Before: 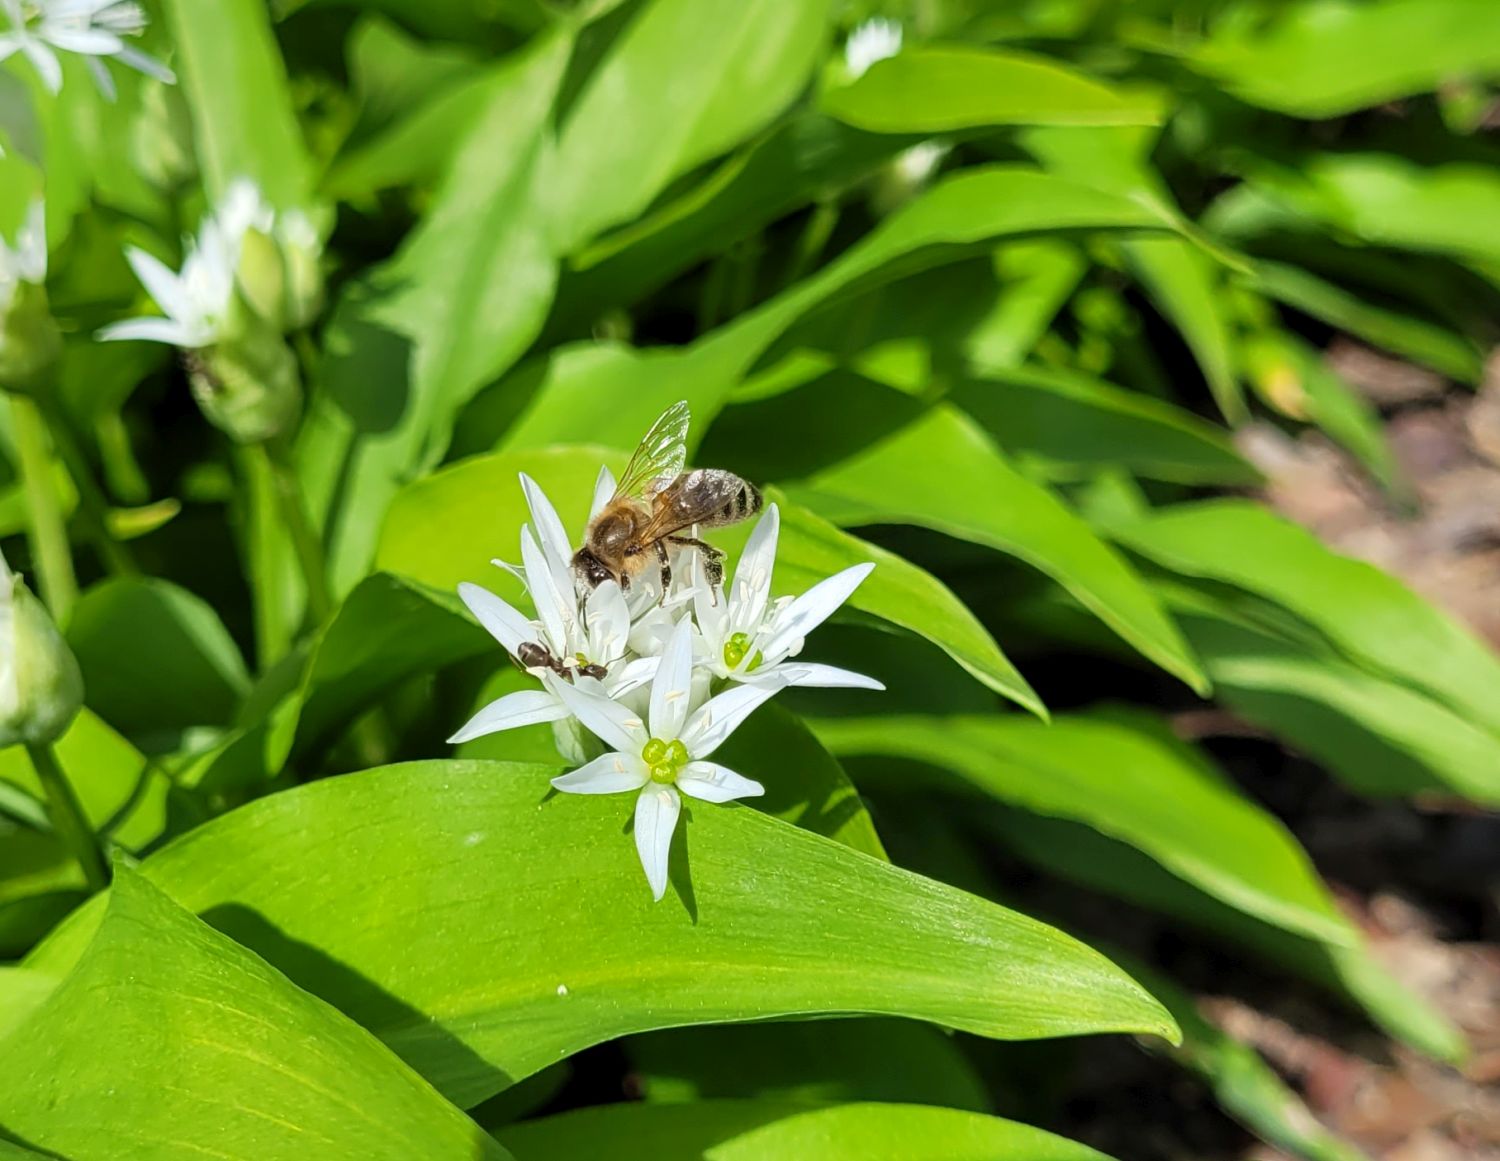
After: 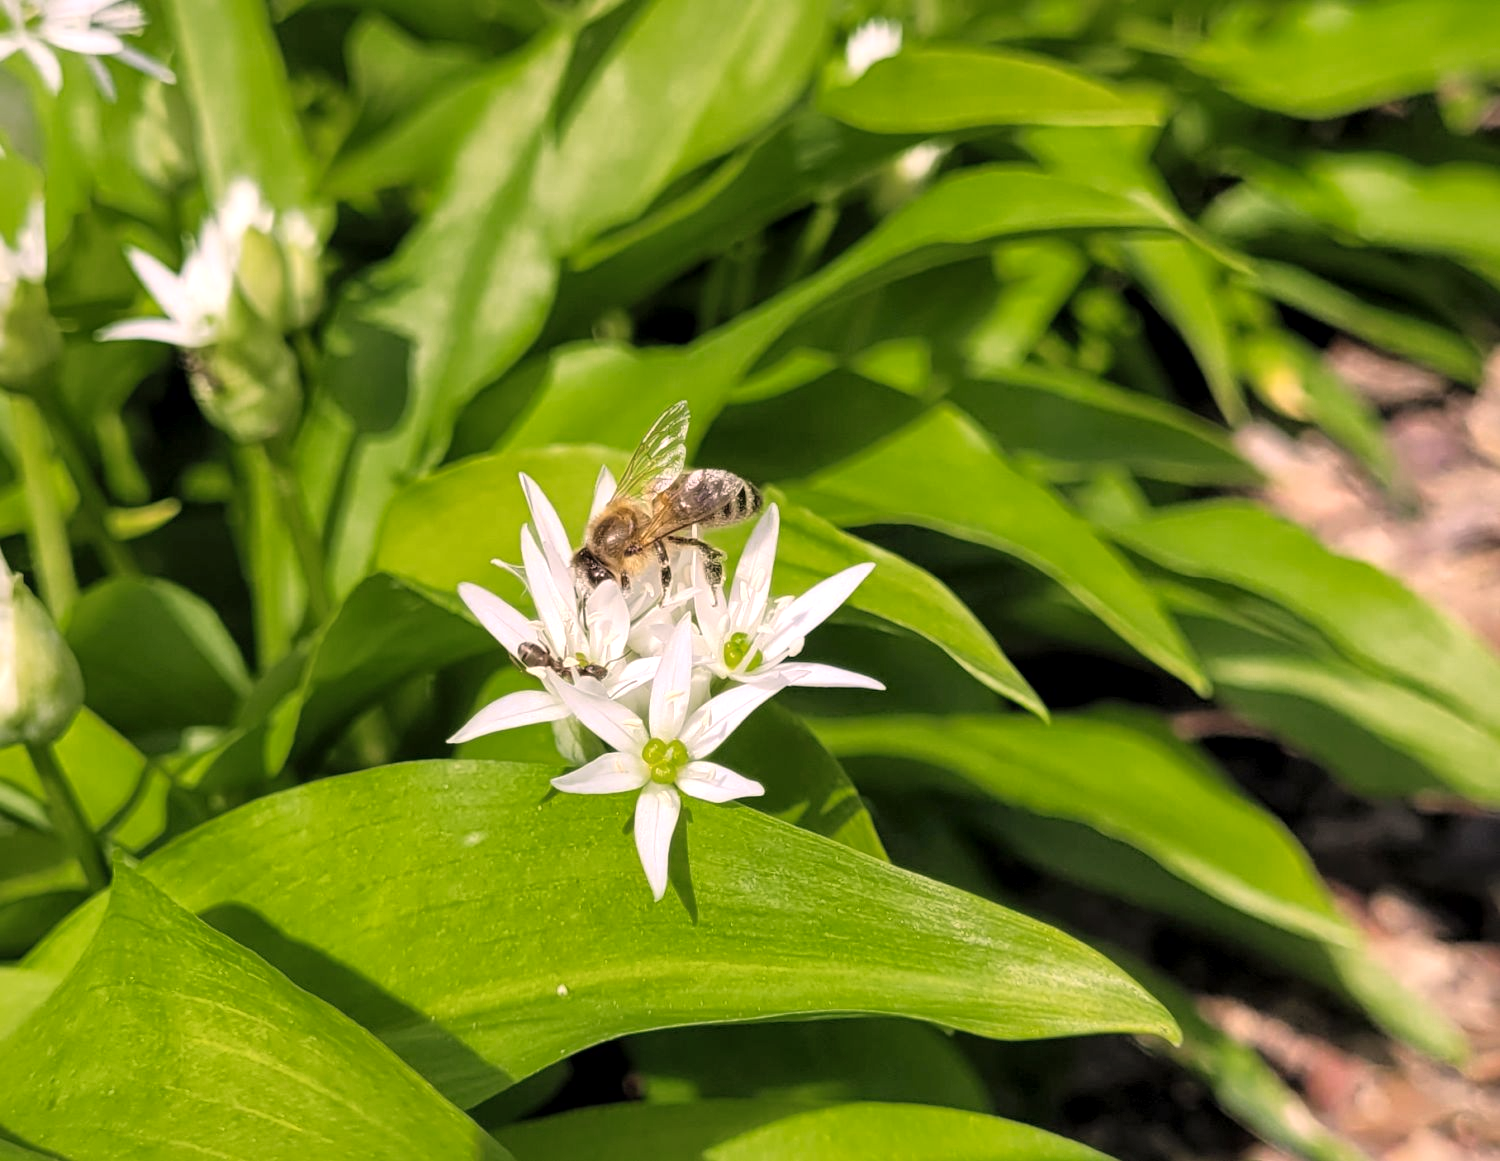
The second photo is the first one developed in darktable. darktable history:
color correction: highlights a* 14.52, highlights b* 4.84
color zones: curves: ch0 [(0, 0.558) (0.143, 0.548) (0.286, 0.447) (0.429, 0.259) (0.571, 0.5) (0.714, 0.5) (0.857, 0.593) (1, 0.558)]; ch1 [(0, 0.543) (0.01, 0.544) (0.12, 0.492) (0.248, 0.458) (0.5, 0.534) (0.748, 0.5) (0.99, 0.469) (1, 0.543)]; ch2 [(0, 0.507) (0.143, 0.522) (0.286, 0.505) (0.429, 0.5) (0.571, 0.5) (0.714, 0.5) (0.857, 0.5) (1, 0.507)]
global tonemap: drago (1, 100), detail 1
